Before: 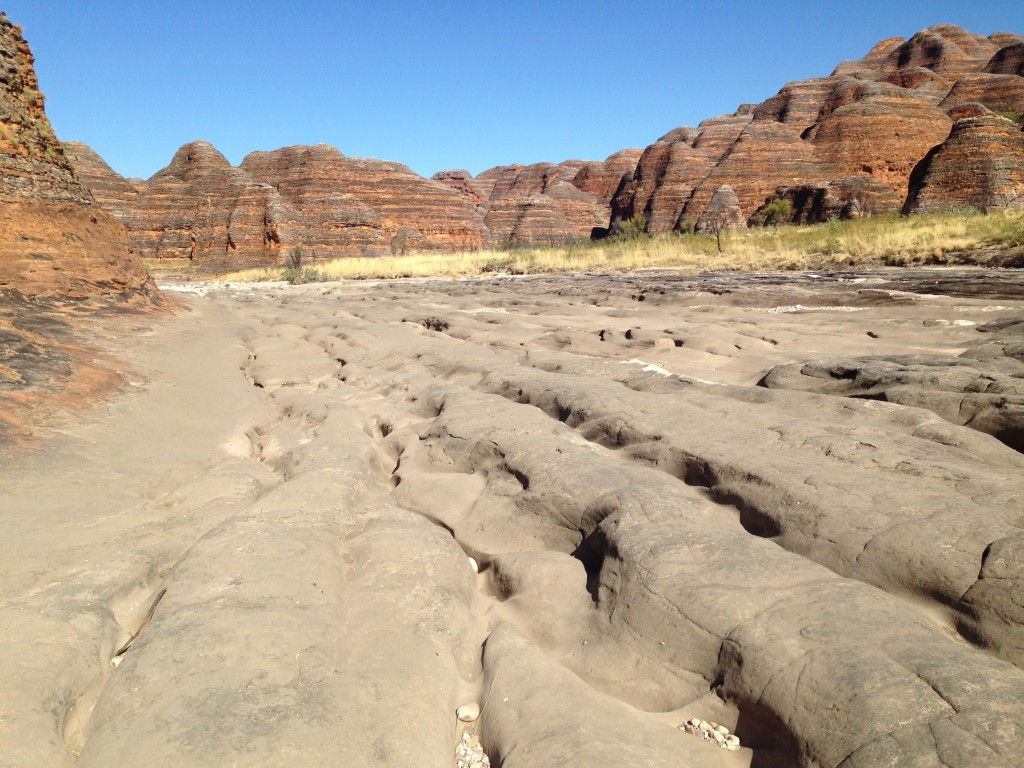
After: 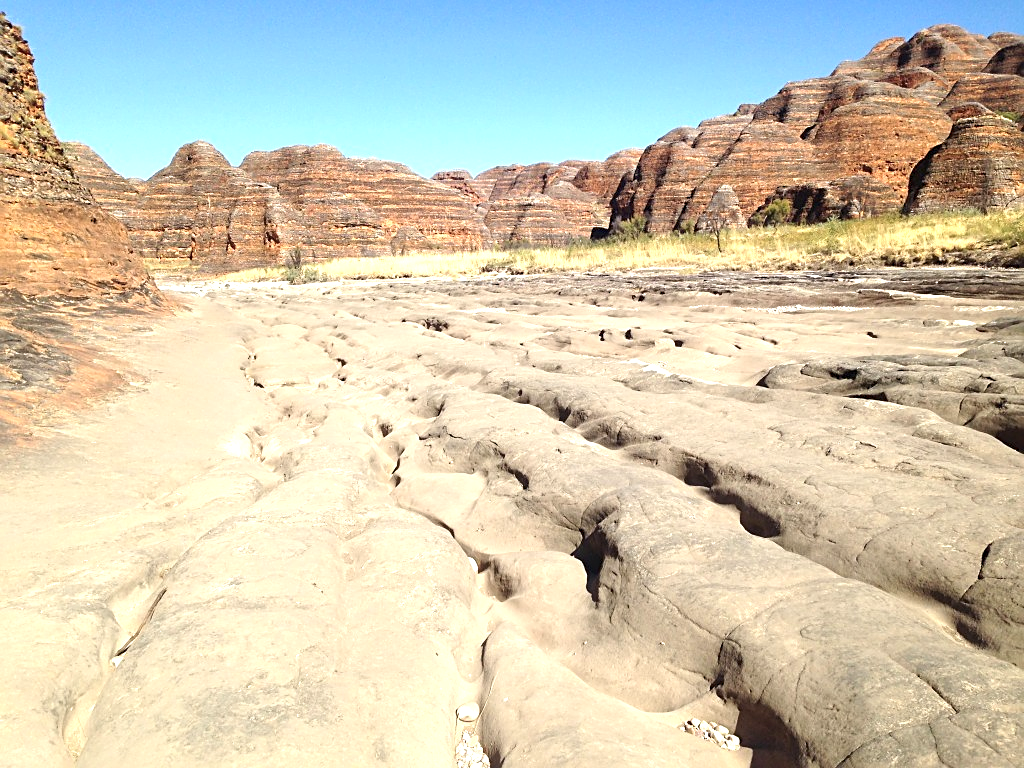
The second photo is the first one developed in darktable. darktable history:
contrast brightness saturation: saturation -0.055
exposure: exposure 0.732 EV, compensate highlight preservation false
sharpen: on, module defaults
